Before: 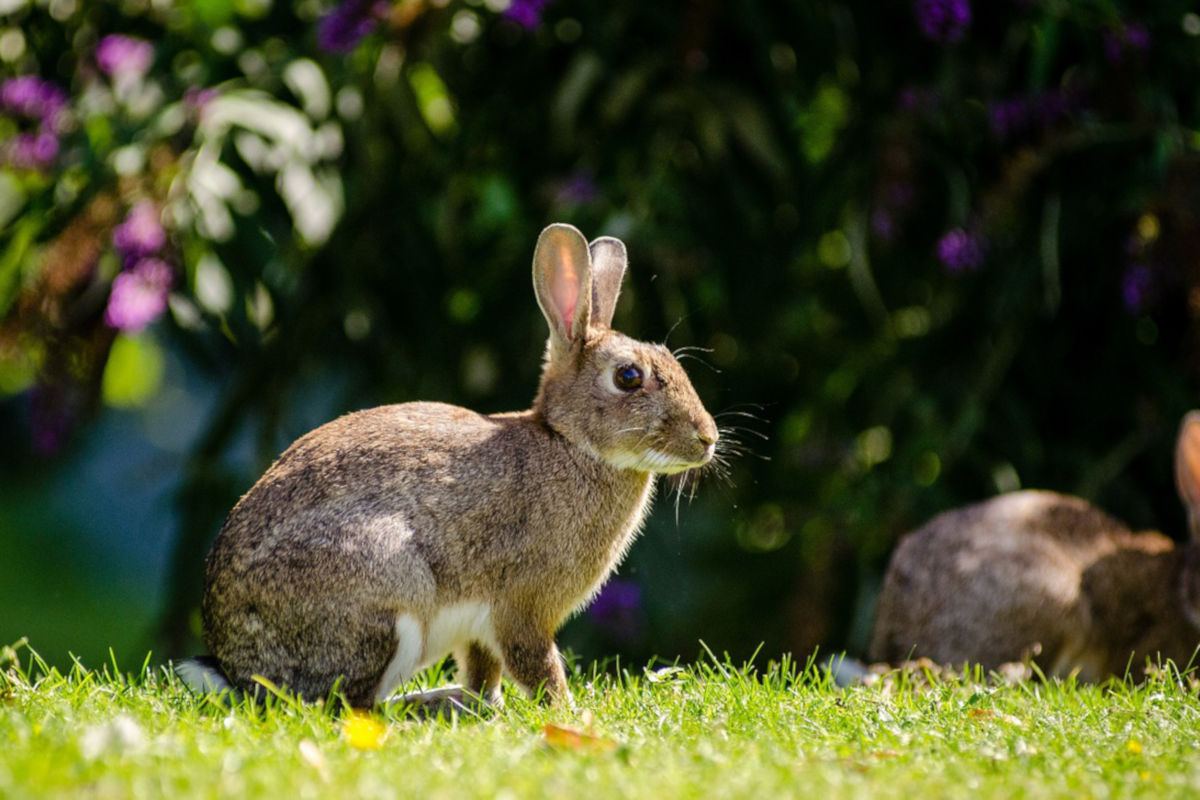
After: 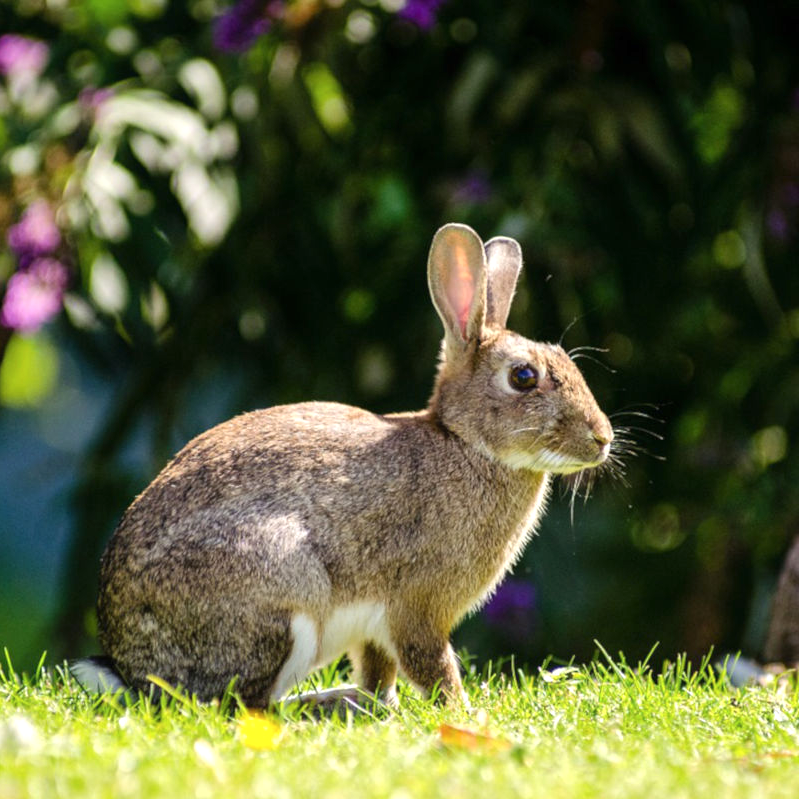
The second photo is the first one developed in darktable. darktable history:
contrast equalizer: y [[0.5, 0.5, 0.472, 0.5, 0.5, 0.5], [0.5 ×6], [0.5 ×6], [0 ×6], [0 ×6]]
crop and rotate: left 8.786%, right 24.548%
exposure: exposure 0.4 EV, compensate highlight preservation false
contrast brightness saturation: saturation -0.05
